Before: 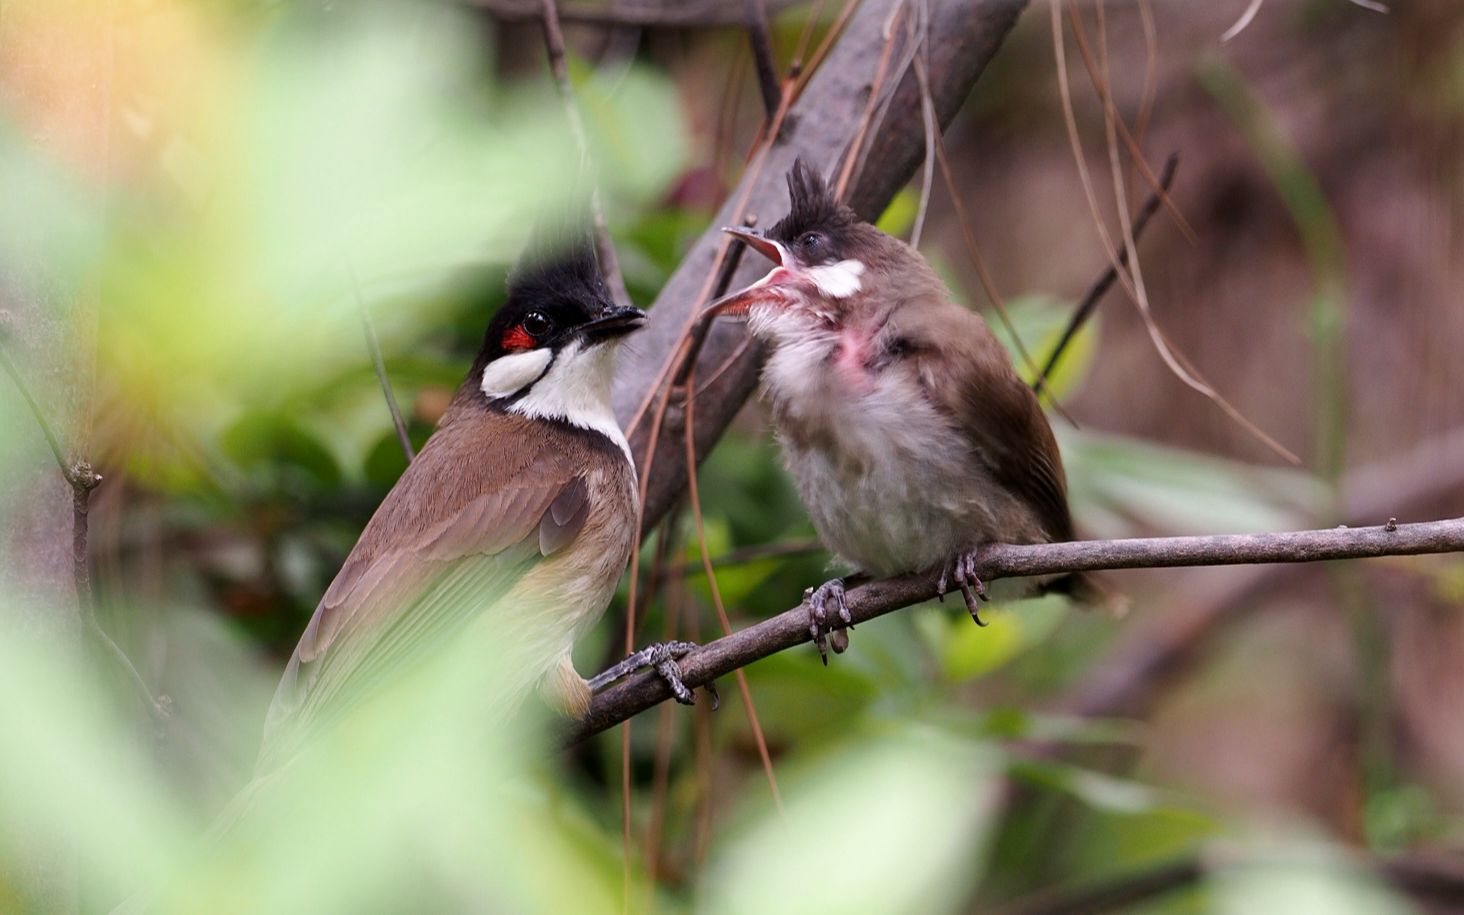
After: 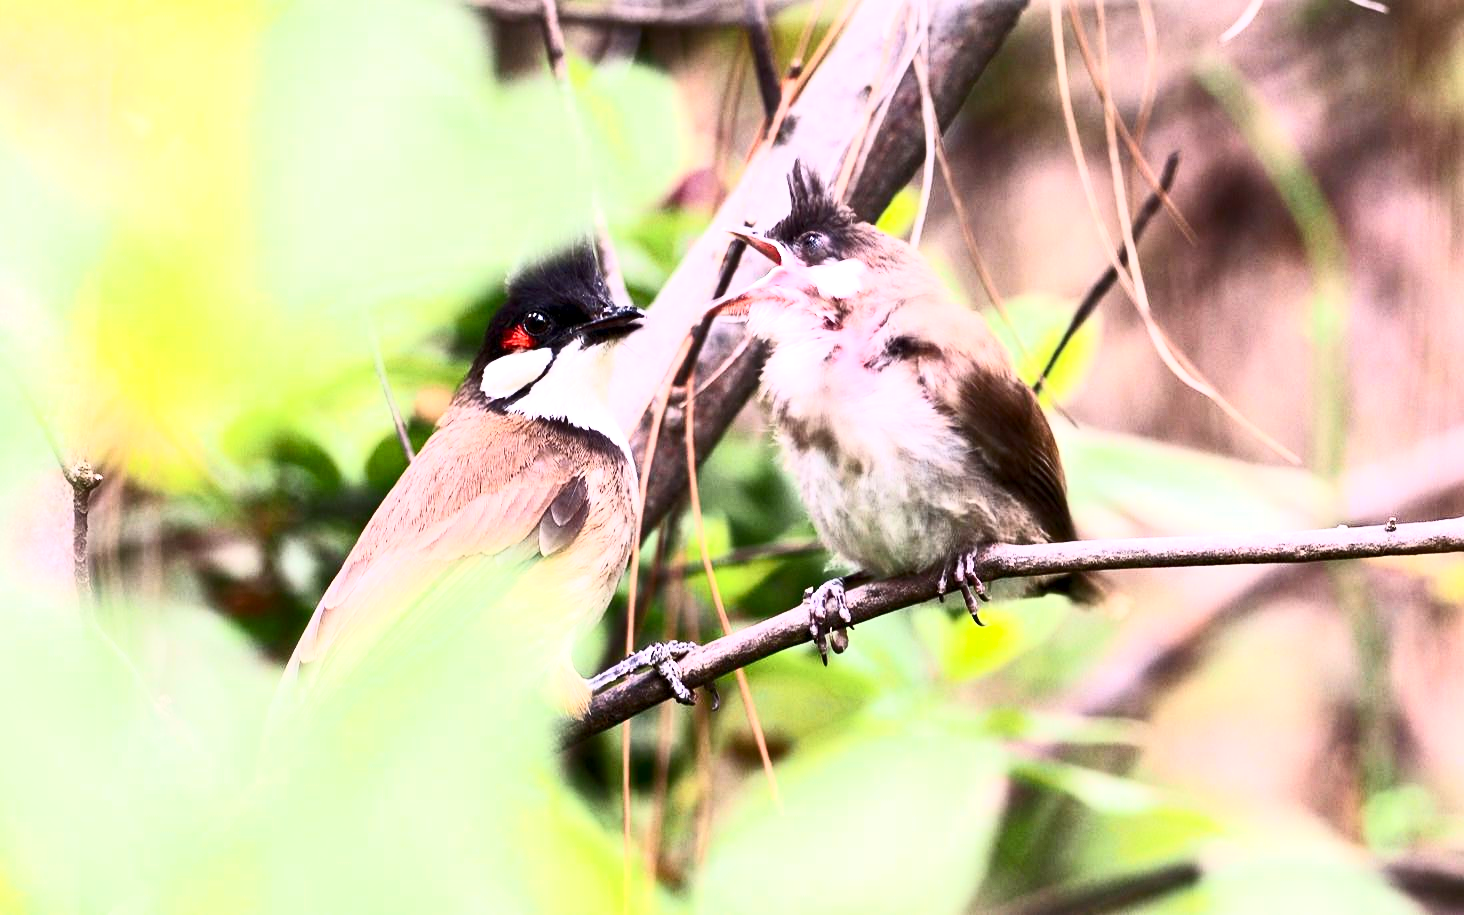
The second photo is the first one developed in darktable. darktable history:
exposure: black level correction 0.001, exposure 1.119 EV, compensate highlight preservation false
contrast brightness saturation: contrast 0.618, brightness 0.356, saturation 0.139
